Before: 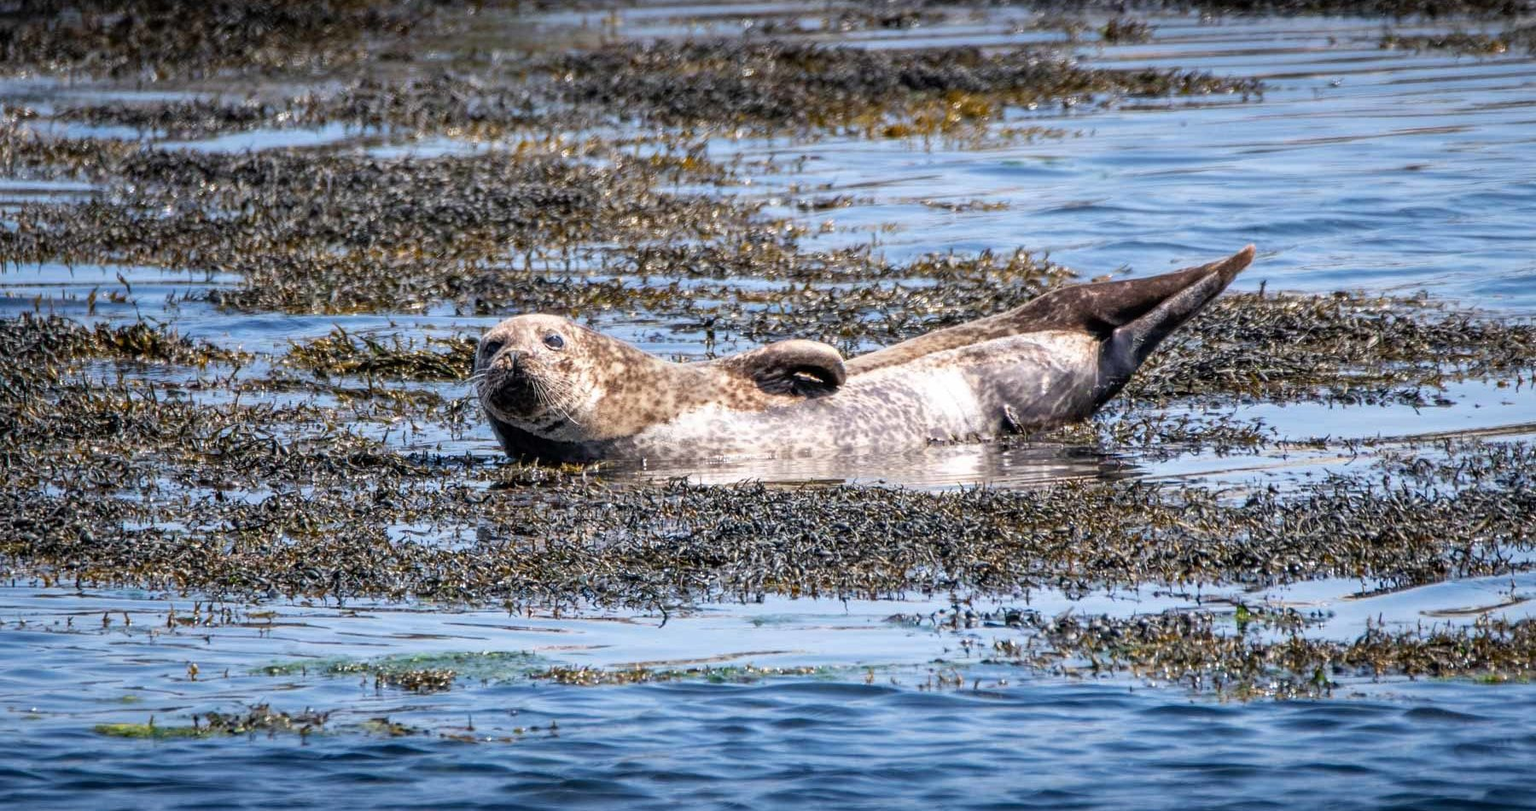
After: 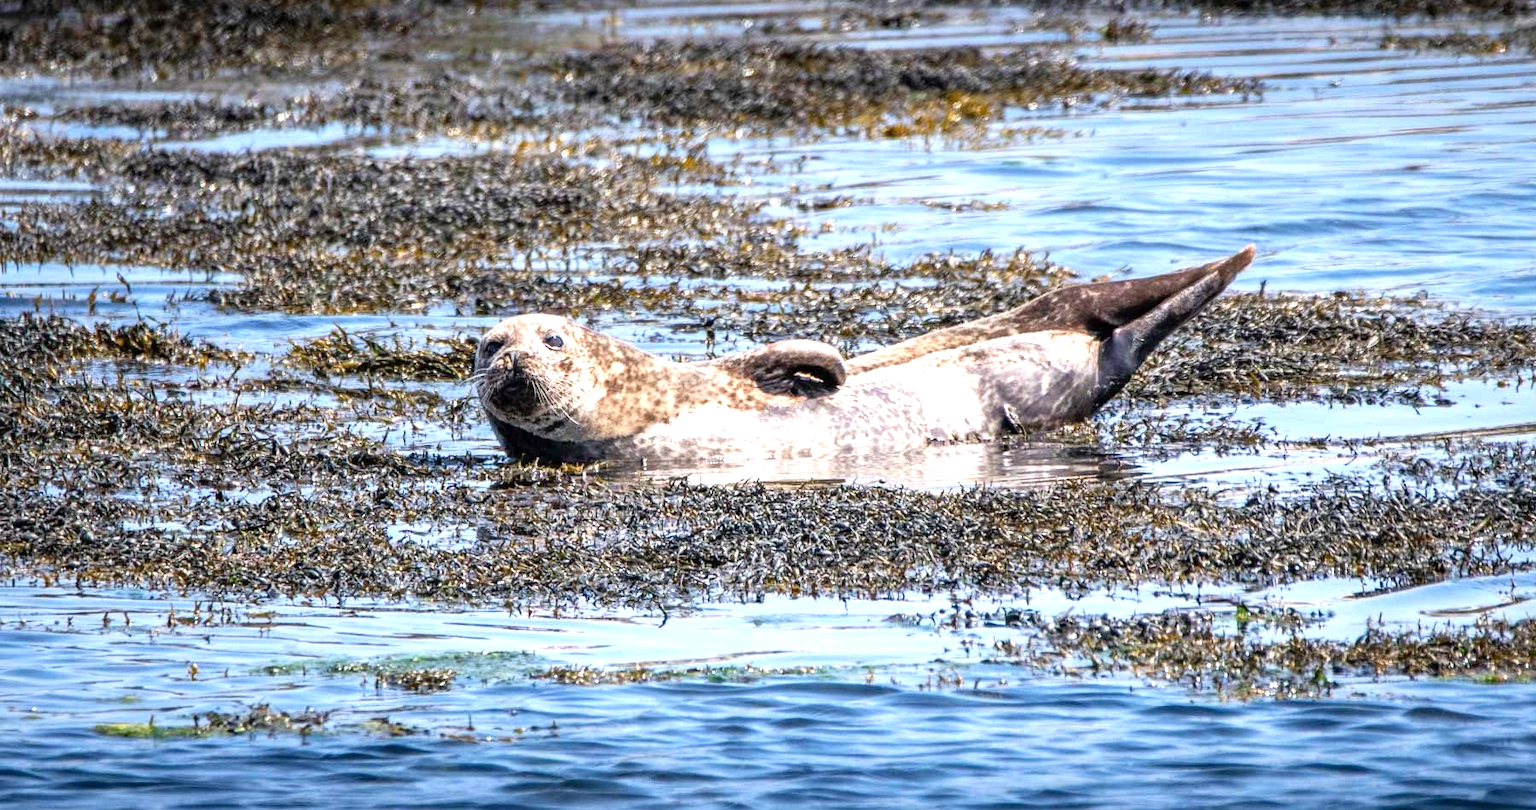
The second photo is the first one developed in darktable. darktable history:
exposure: exposure 0.785 EV, compensate highlight preservation false
haze removal: strength 0.02, distance 0.25, compatibility mode true, adaptive false
